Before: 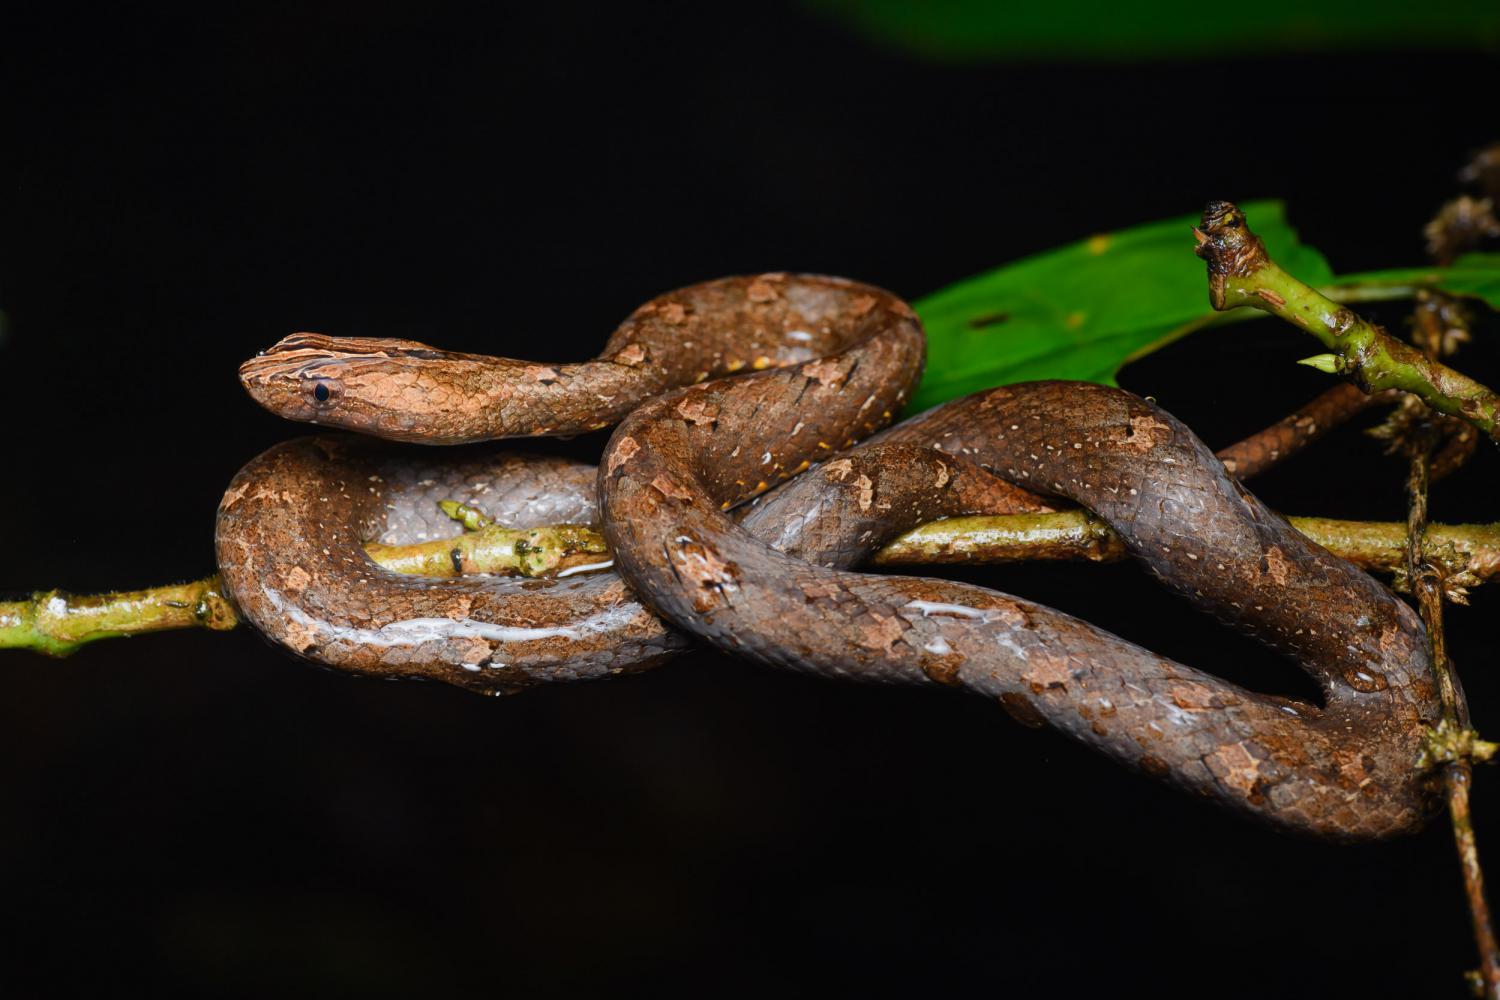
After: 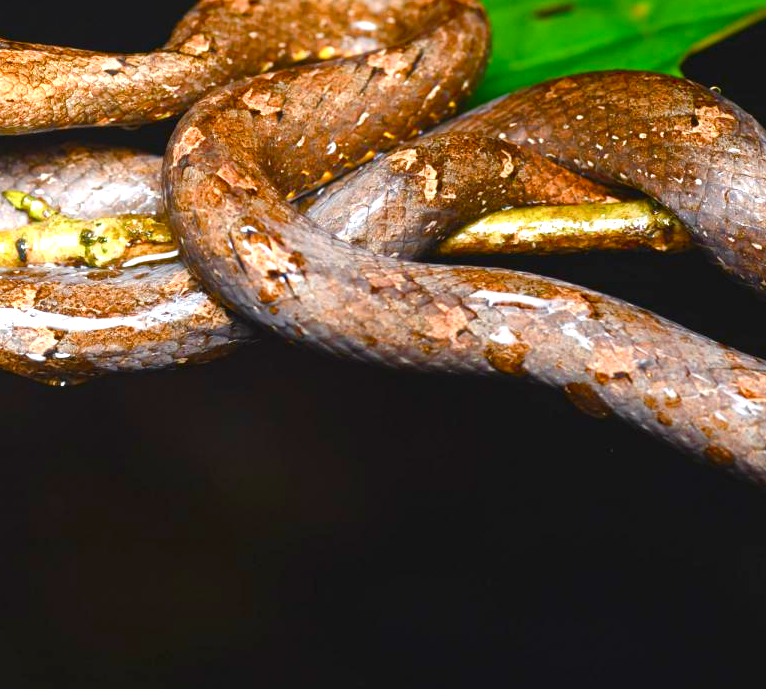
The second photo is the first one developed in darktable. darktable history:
exposure: black level correction -0.002, exposure 1.108 EV, compensate exposure bias true, compensate highlight preservation false
crop and rotate: left 29.05%, top 31.071%, right 19.851%
color balance rgb: perceptual saturation grading › global saturation 19.742%, perceptual saturation grading › highlights -25.546%, perceptual saturation grading › shadows 50.212%, global vibrance 20%
